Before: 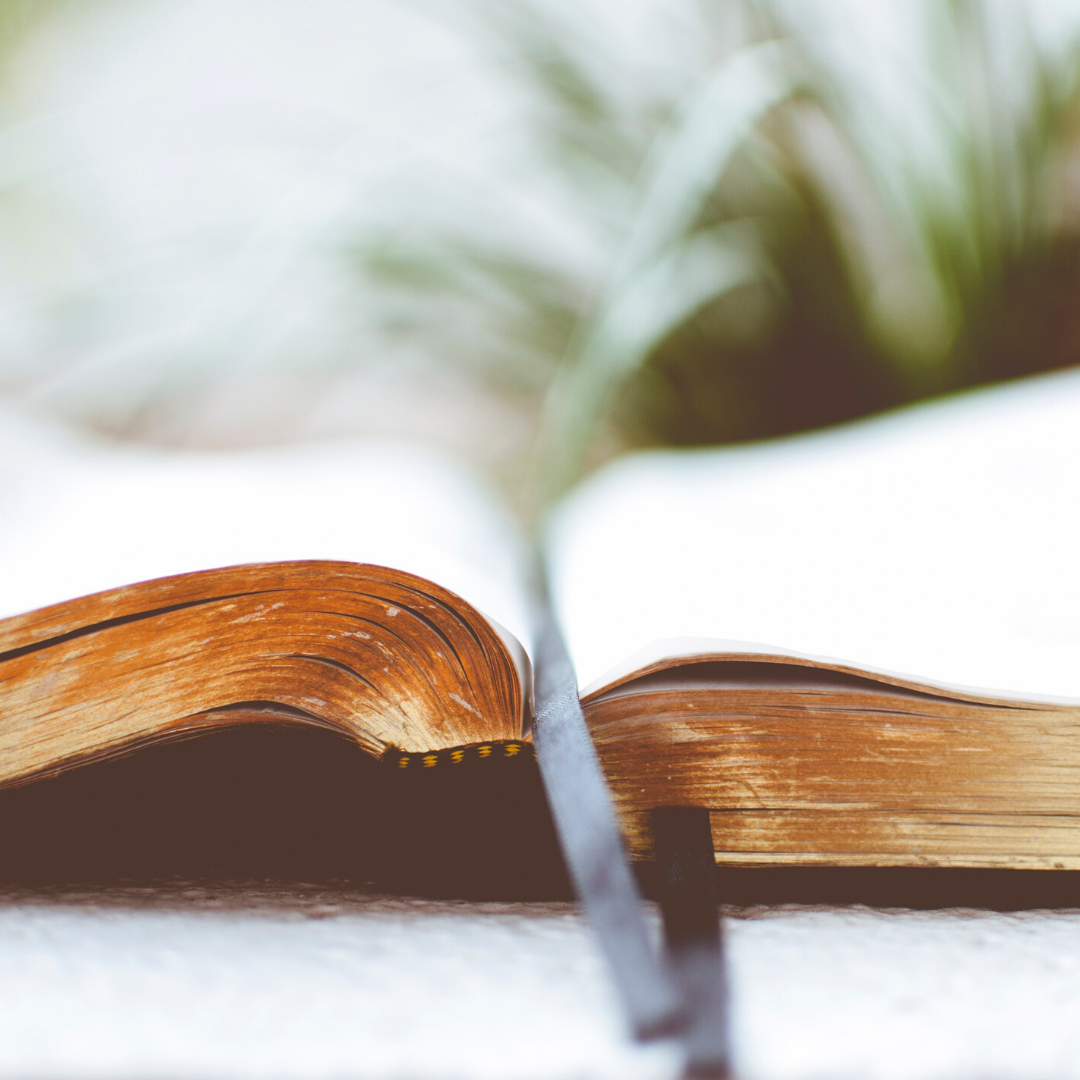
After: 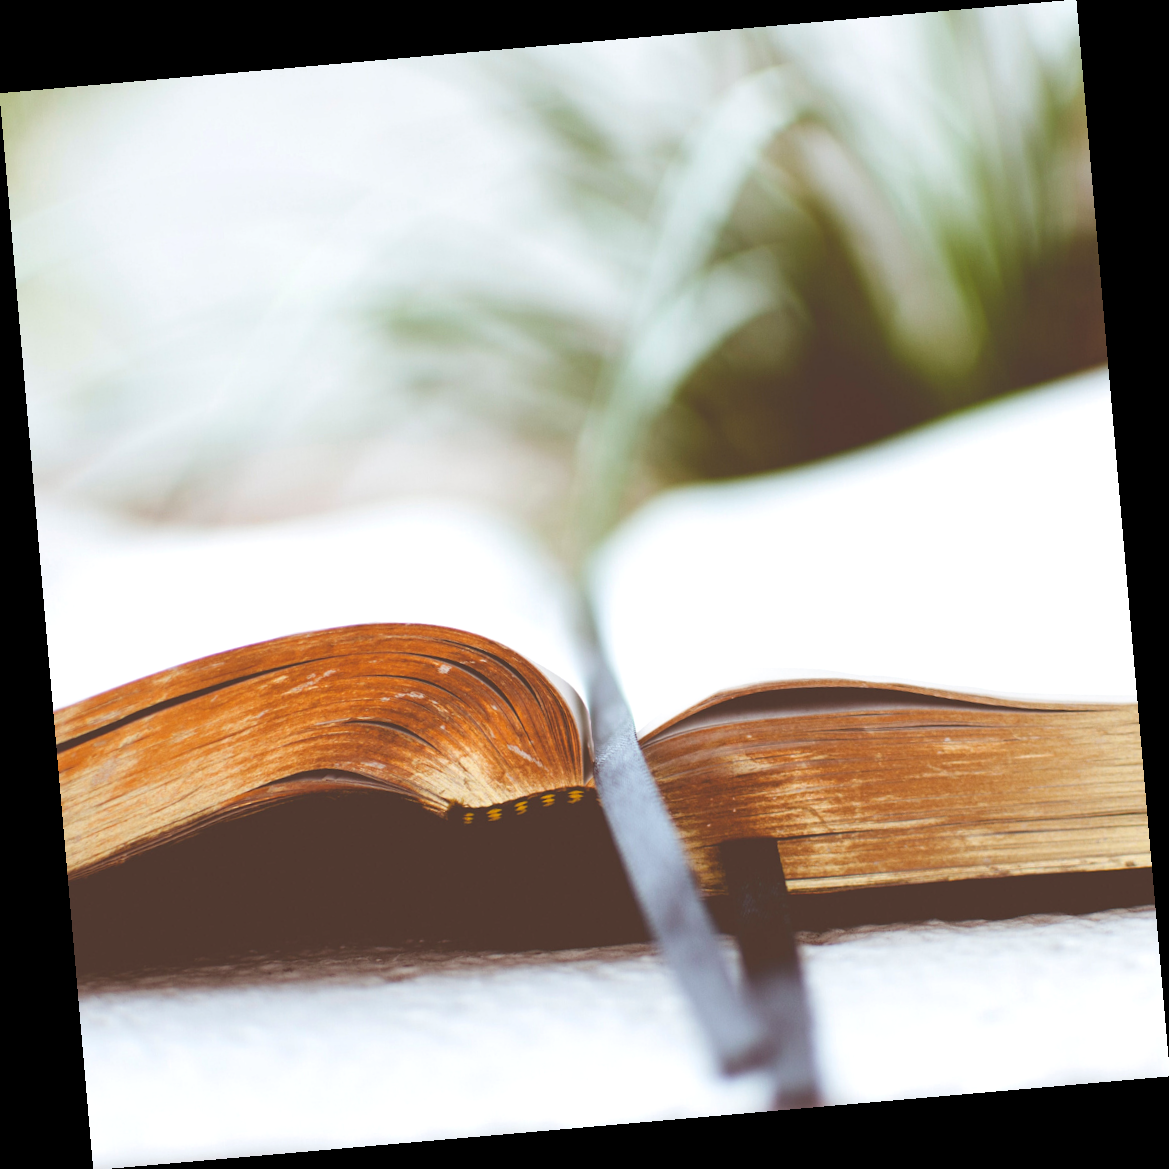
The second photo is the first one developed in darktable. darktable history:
rotate and perspective: rotation -4.98°, automatic cropping off
exposure: exposure 0.127 EV, compensate highlight preservation false
